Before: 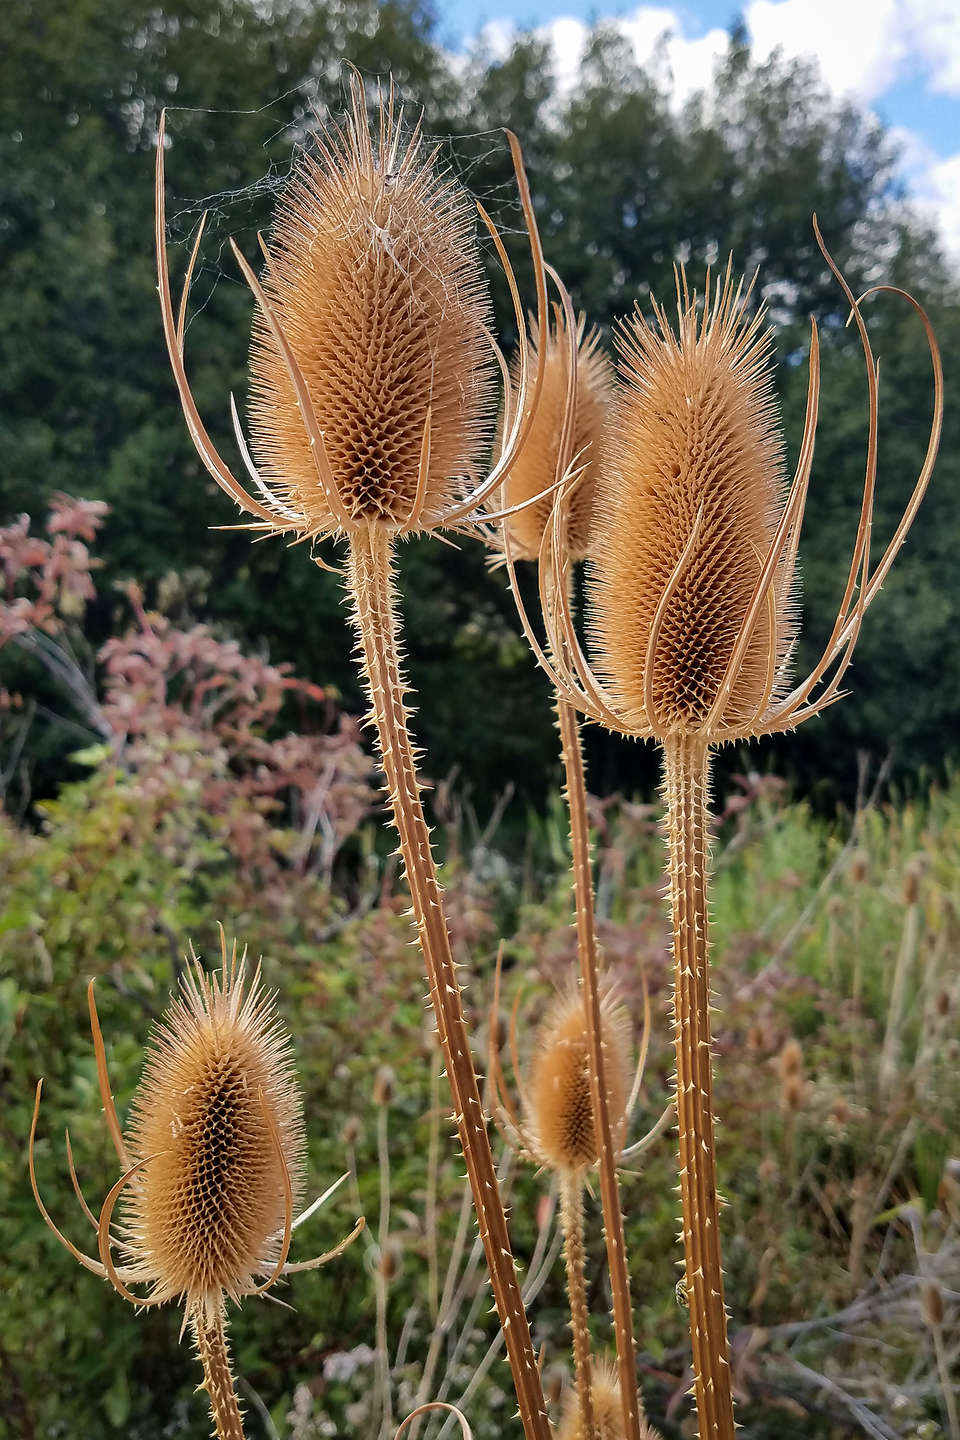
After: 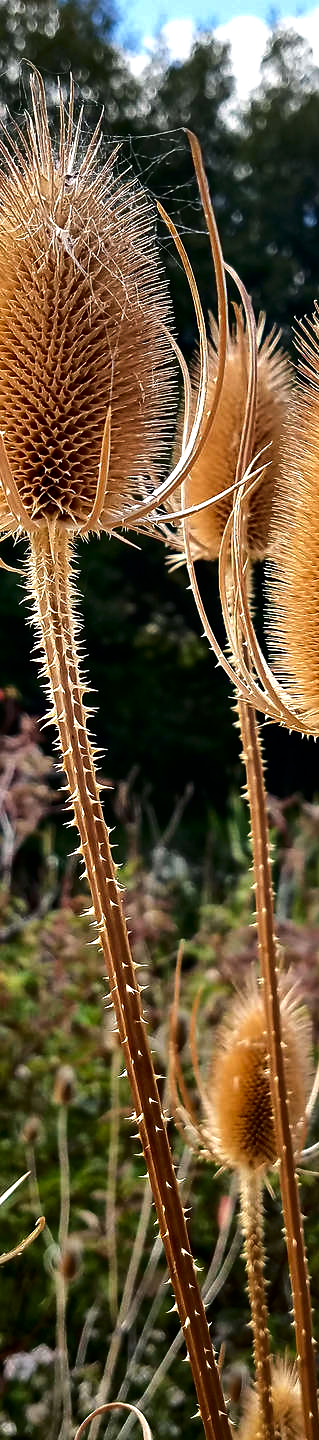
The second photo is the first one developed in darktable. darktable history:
tone equalizer: -8 EV -0.75 EV, -7 EV -0.7 EV, -6 EV -0.6 EV, -5 EV -0.4 EV, -3 EV 0.4 EV, -2 EV 0.6 EV, -1 EV 0.7 EV, +0 EV 0.75 EV, edges refinement/feathering 500, mask exposure compensation -1.57 EV, preserve details no
contrast brightness saturation: brightness -0.2, saturation 0.08
crop: left 33.36%, right 33.36%
